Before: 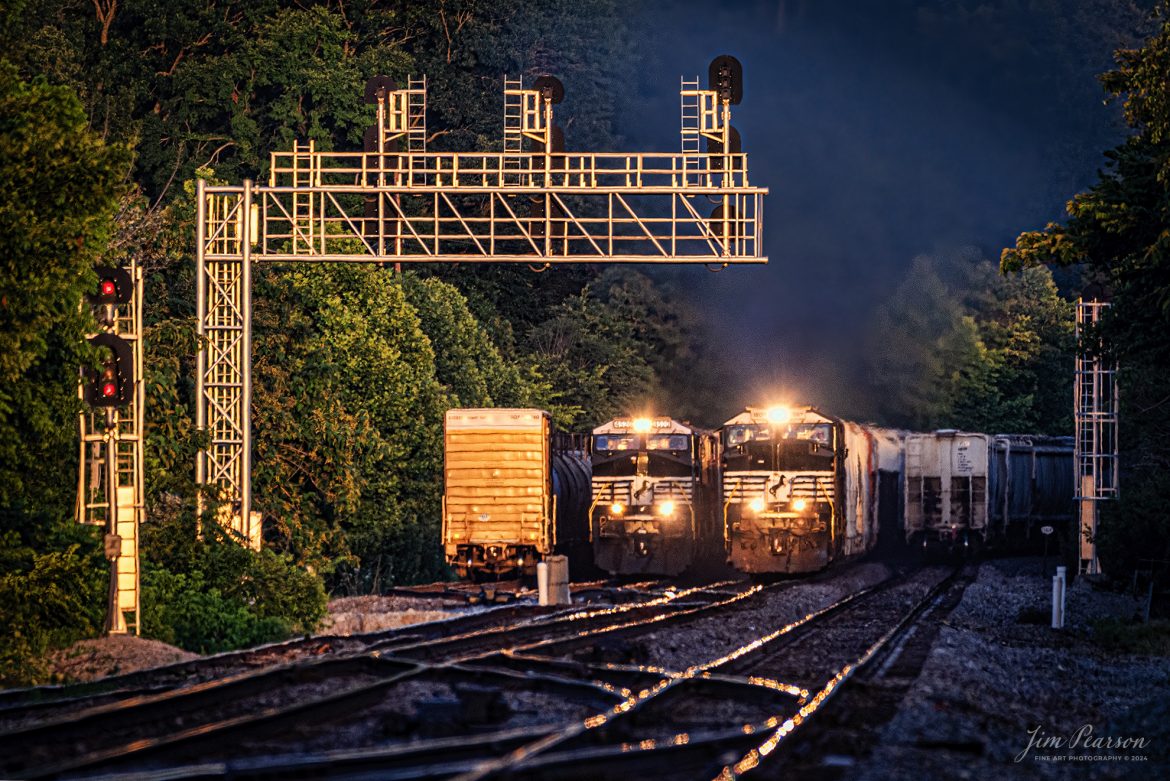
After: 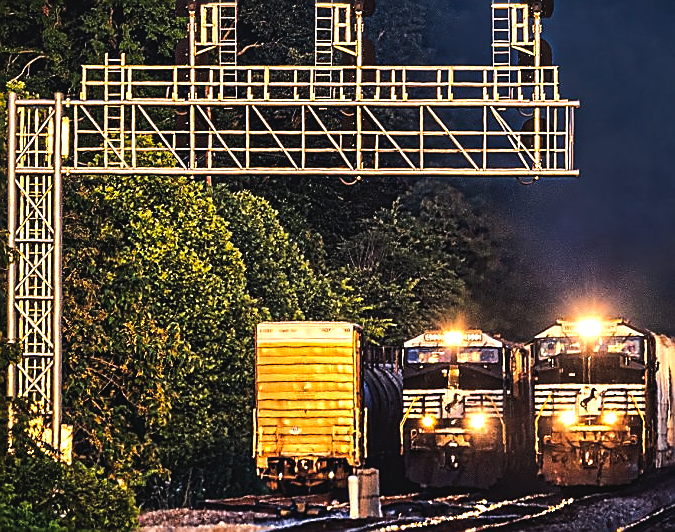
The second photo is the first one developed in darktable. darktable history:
sharpen: radius 1.4, amount 1.25, threshold 0.7
crop: left 16.202%, top 11.208%, right 26.045%, bottom 20.557%
color balance rgb: global offset › luminance 0.71%, perceptual saturation grading › global saturation -11.5%, perceptual brilliance grading › highlights 17.77%, perceptual brilliance grading › mid-tones 31.71%, perceptual brilliance grading › shadows -31.01%, global vibrance 50%
